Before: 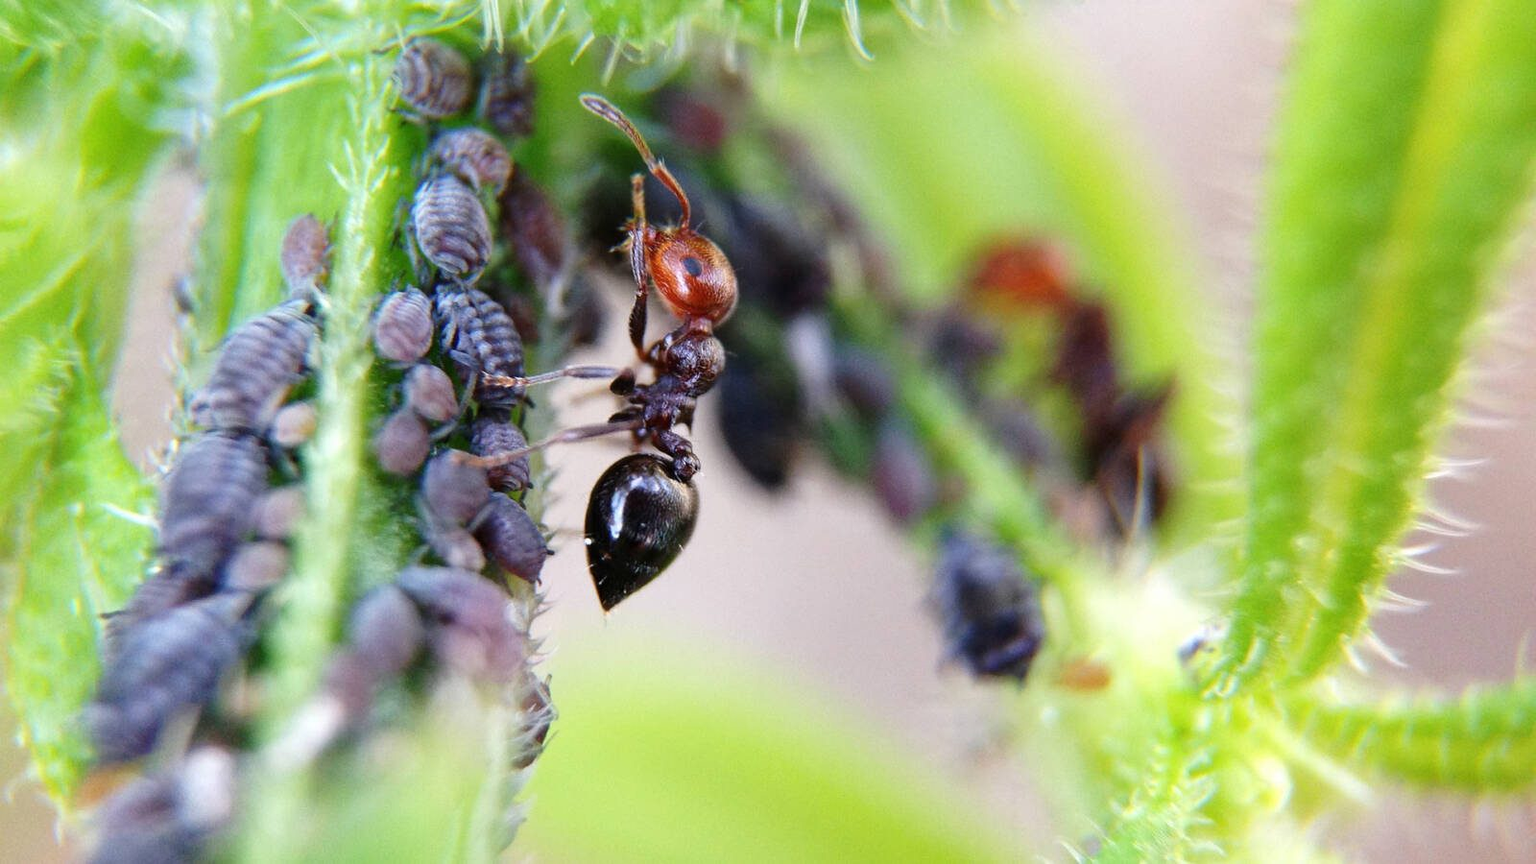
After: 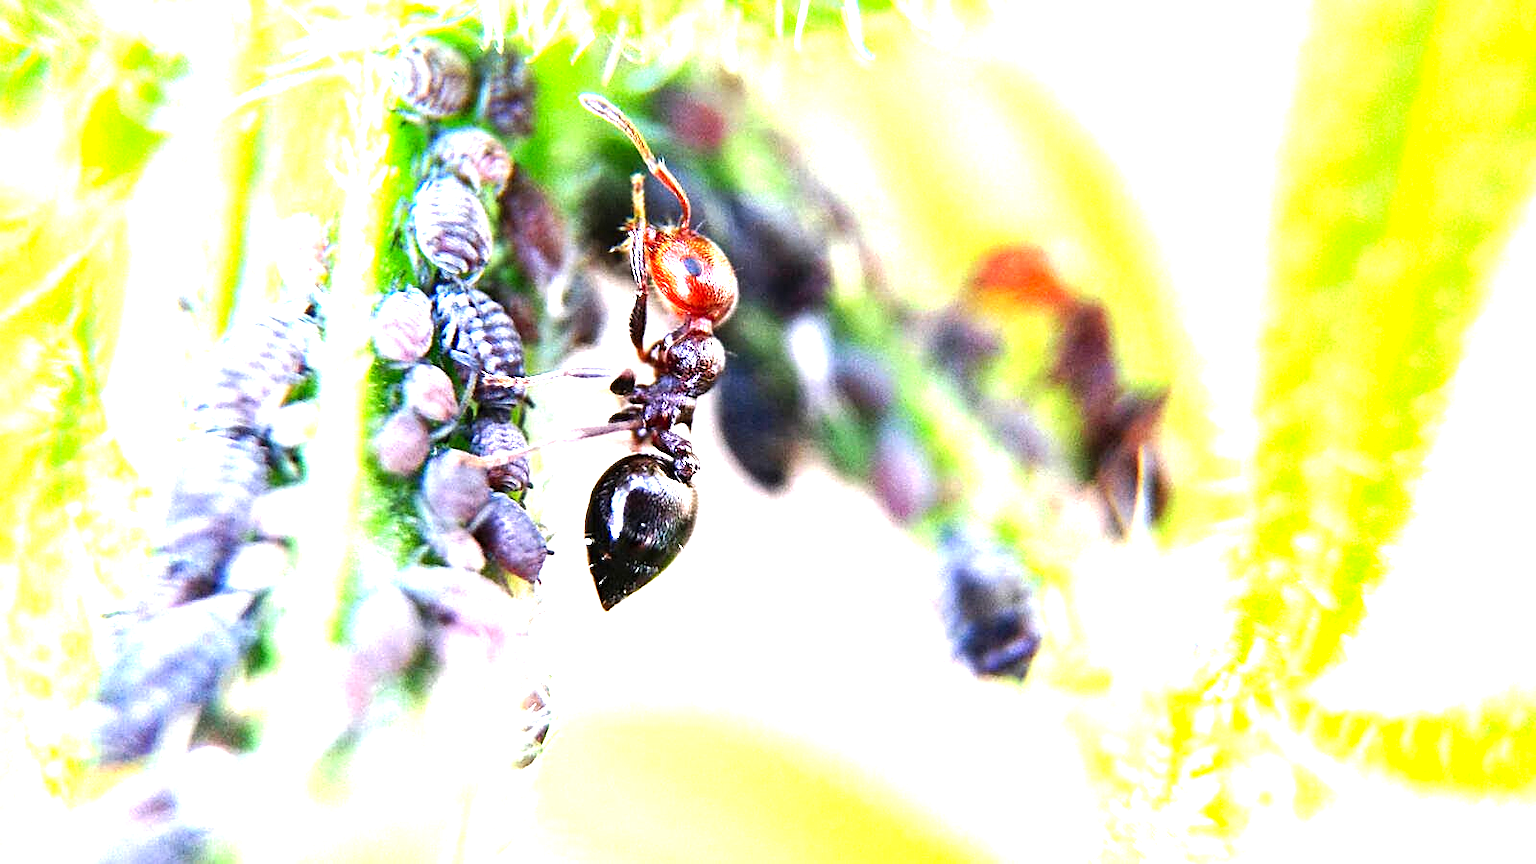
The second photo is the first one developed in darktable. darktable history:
levels: levels [0, 0.281, 0.562]
sharpen: on, module defaults
